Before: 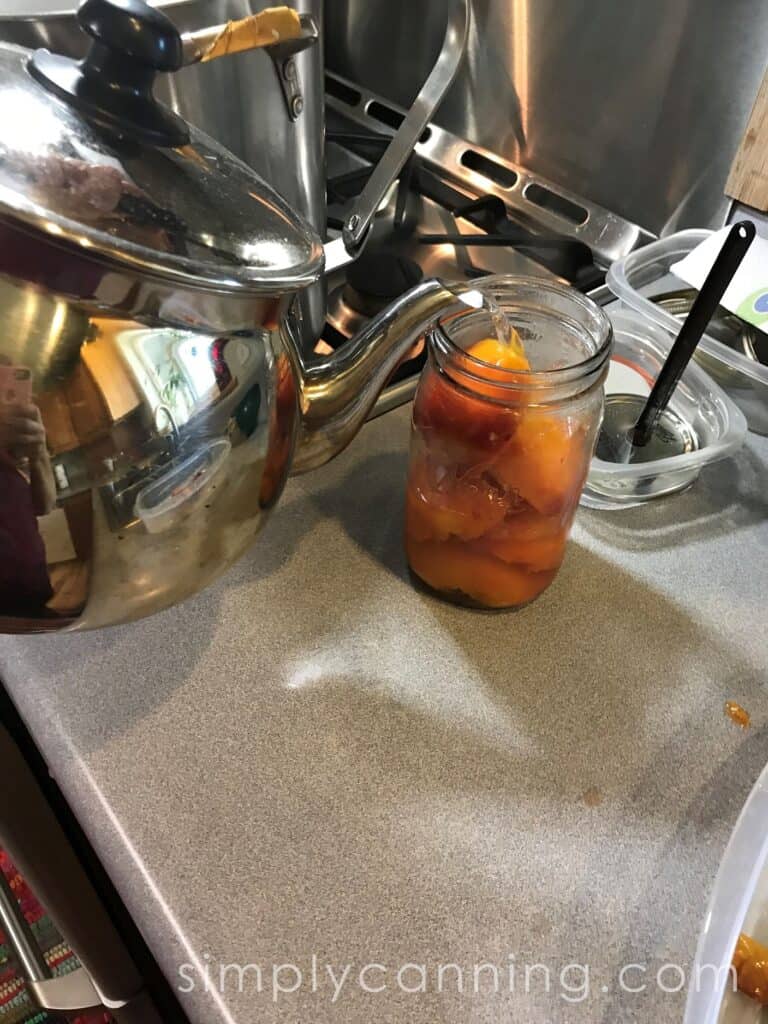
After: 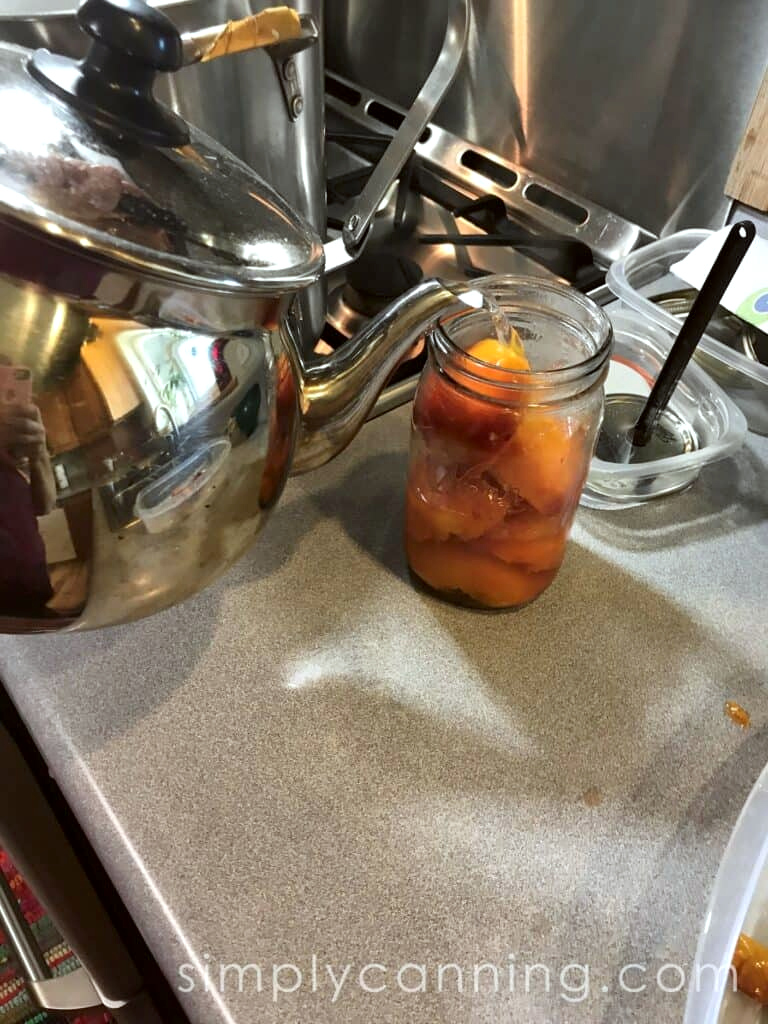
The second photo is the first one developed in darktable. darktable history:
exposure: exposure 0.127 EV, compensate highlight preservation false
local contrast: mode bilateral grid, contrast 20, coarseness 50, detail 119%, midtone range 0.2
color correction: highlights a* -2.96, highlights b* -2.21, shadows a* 2.08, shadows b* 2.72
